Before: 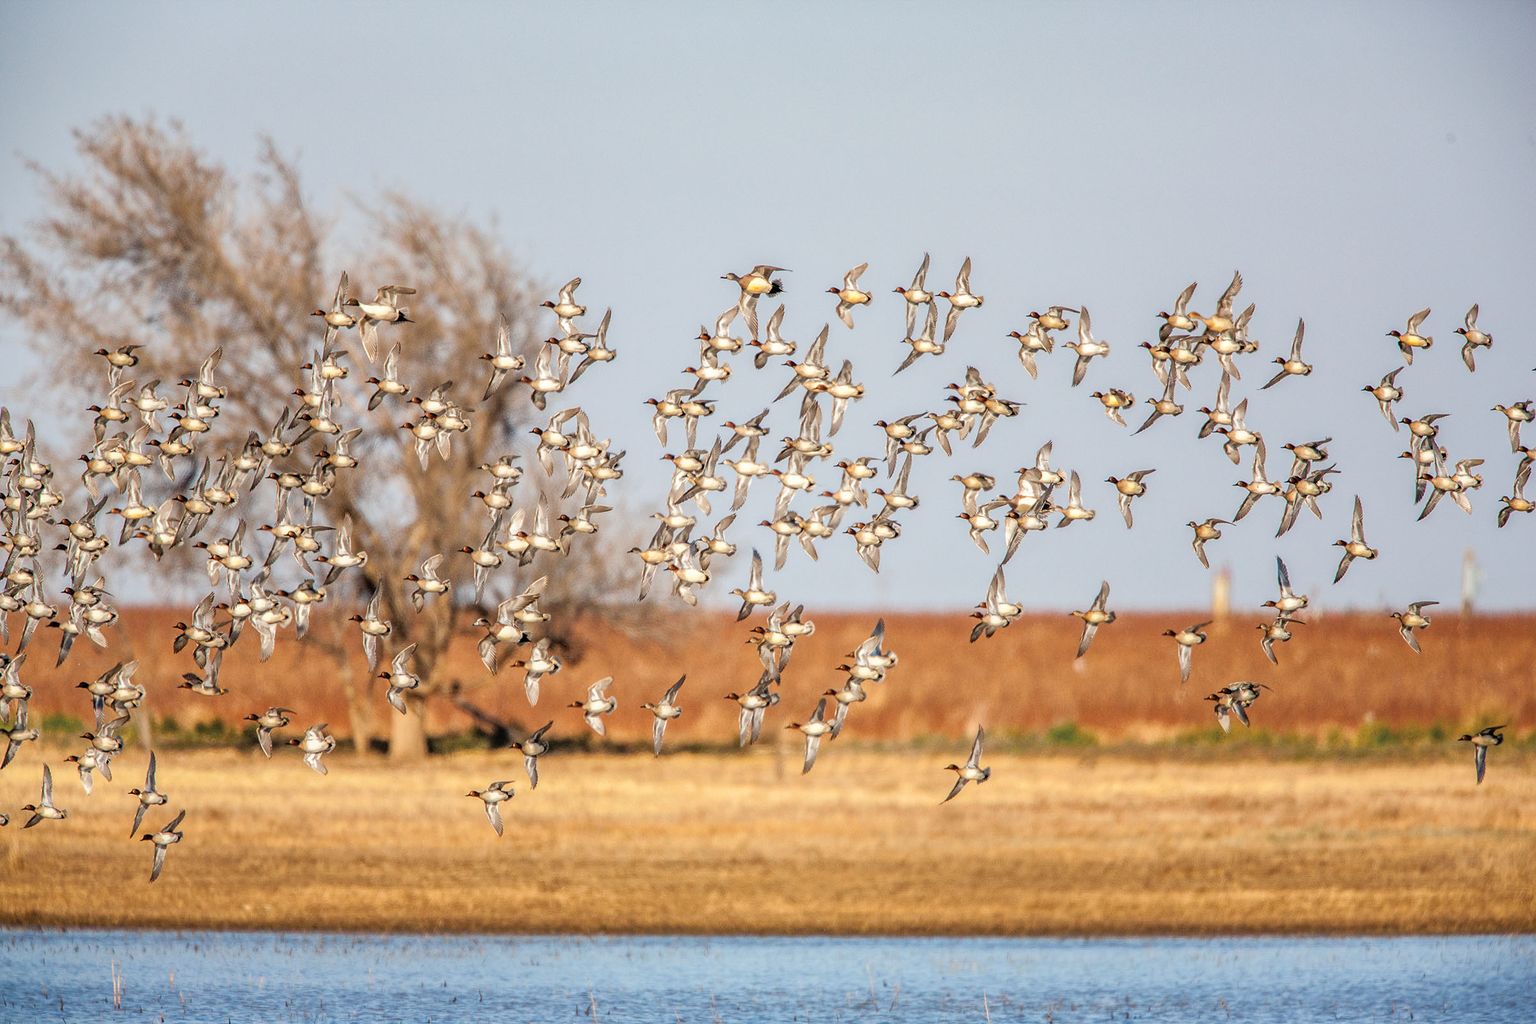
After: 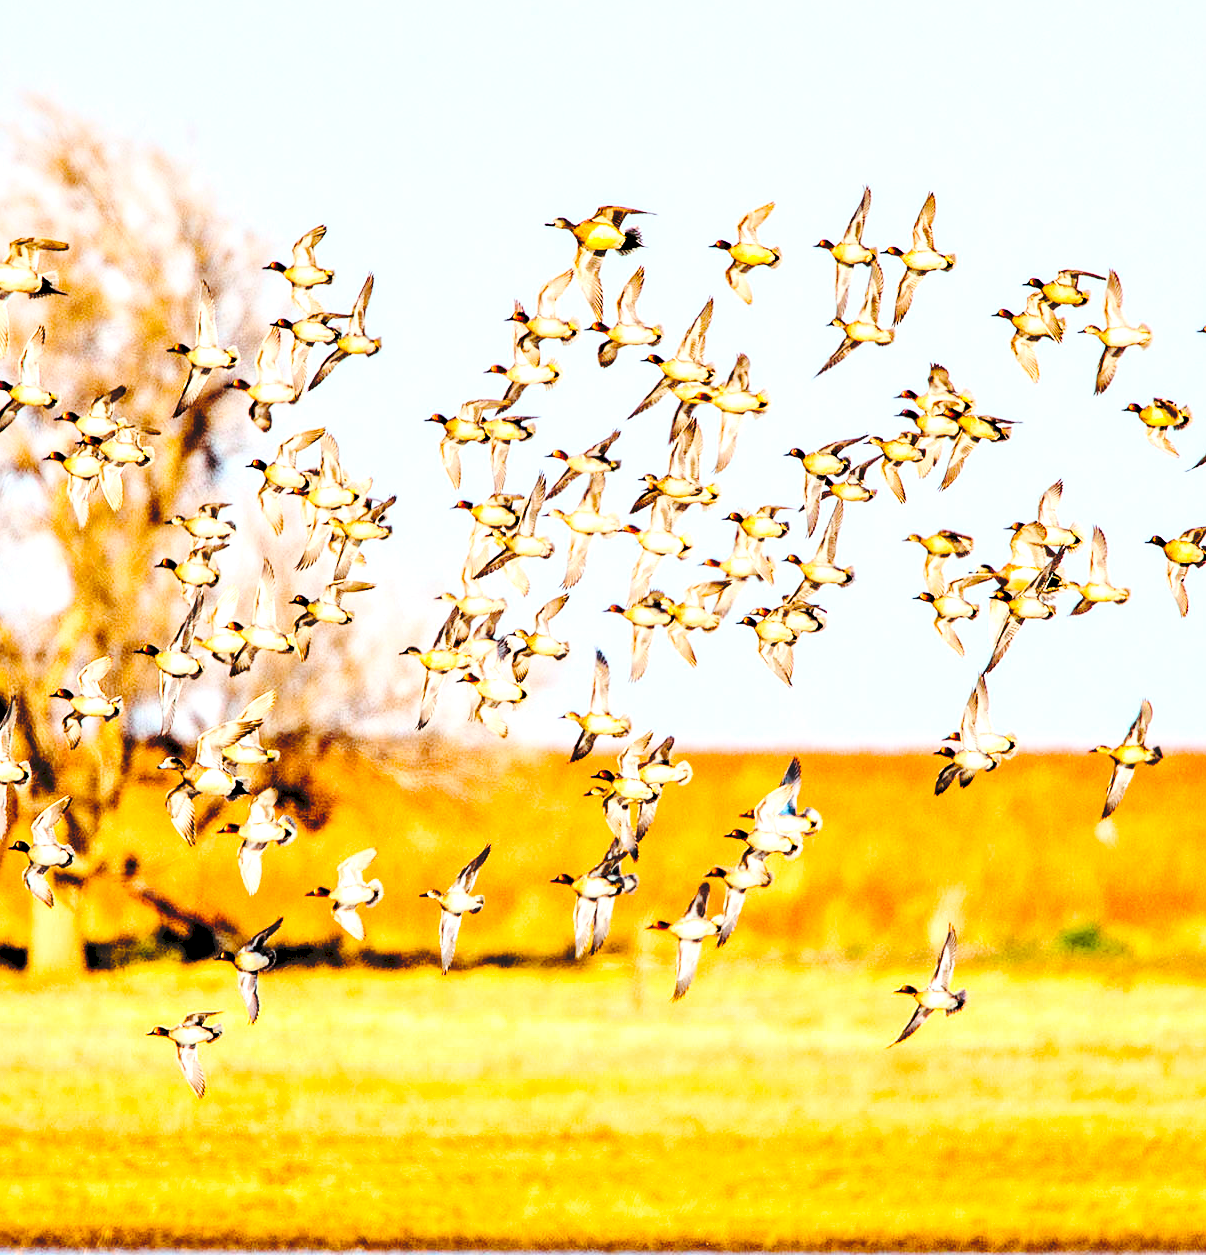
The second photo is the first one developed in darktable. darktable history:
local contrast: mode bilateral grid, contrast 21, coarseness 49, detail 120%, midtone range 0.2
crop and rotate: angle 0.018°, left 24.207%, top 13.096%, right 25.493%, bottom 8.386%
tone equalizer: -8 EV -0.72 EV, -7 EV -0.701 EV, -6 EV -0.627 EV, -5 EV -0.4 EV, -3 EV 0.385 EV, -2 EV 0.6 EV, -1 EV 0.693 EV, +0 EV 0.726 EV
color balance rgb: shadows lift › chroma 9.813%, shadows lift › hue 45.47°, linear chroma grading › global chroma 14.423%, perceptual saturation grading › global saturation 39.797%
contrast equalizer: y [[0.6 ×6], [0.55 ×6], [0 ×6], [0 ×6], [0 ×6]]
tone curve: curves: ch0 [(0, 0) (0.003, 0.112) (0.011, 0.115) (0.025, 0.111) (0.044, 0.114) (0.069, 0.126) (0.1, 0.144) (0.136, 0.164) (0.177, 0.196) (0.224, 0.249) (0.277, 0.316) (0.335, 0.401) (0.399, 0.487) (0.468, 0.571) (0.543, 0.647) (0.623, 0.728) (0.709, 0.795) (0.801, 0.866) (0.898, 0.933) (1, 1)], preserve colors none
base curve: curves: ch0 [(0, 0) (0.036, 0.025) (0.121, 0.166) (0.206, 0.329) (0.605, 0.79) (1, 1)]
